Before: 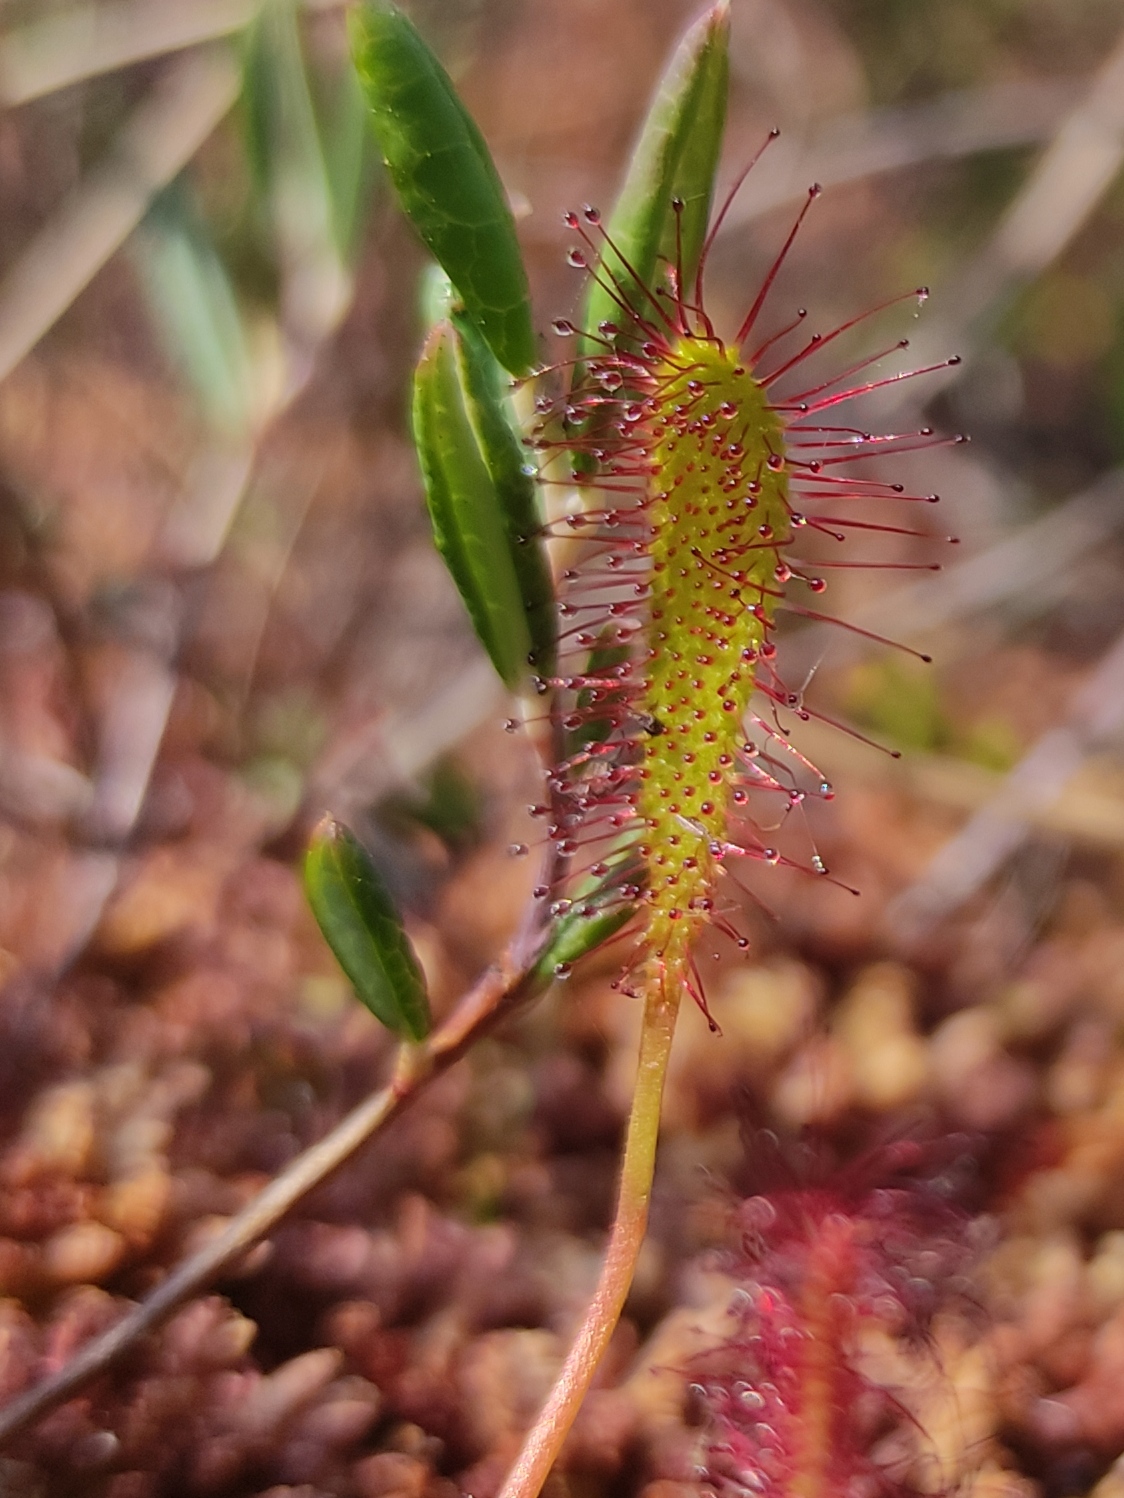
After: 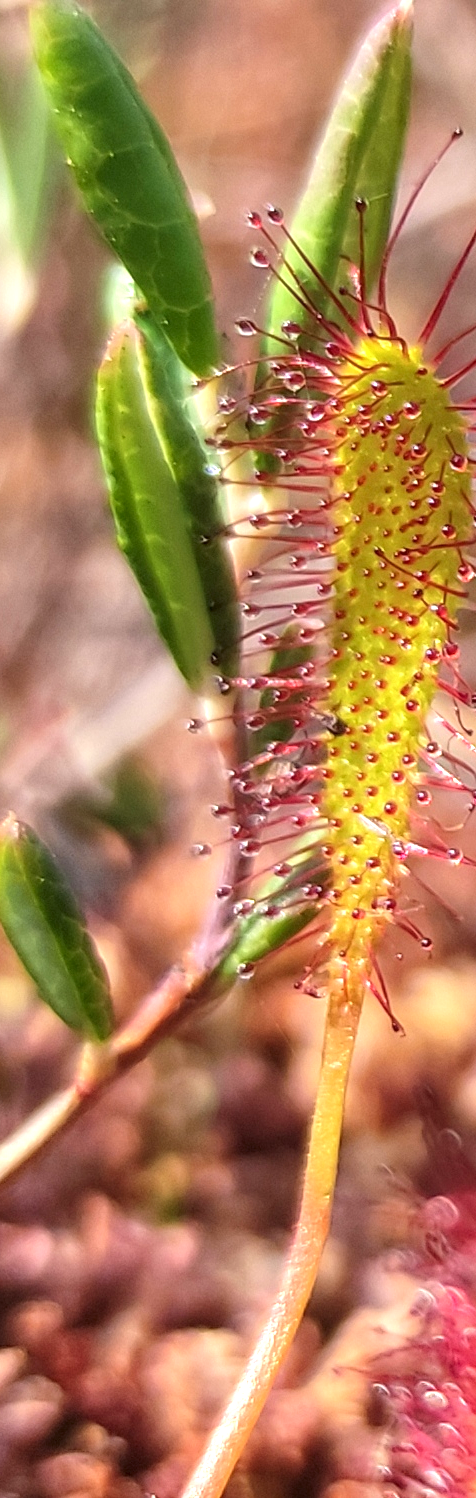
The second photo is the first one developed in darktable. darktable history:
exposure: black level correction 0, exposure 0.95 EV, compensate highlight preservation false
local contrast: on, module defaults
crop: left 28.266%, right 29.346%
